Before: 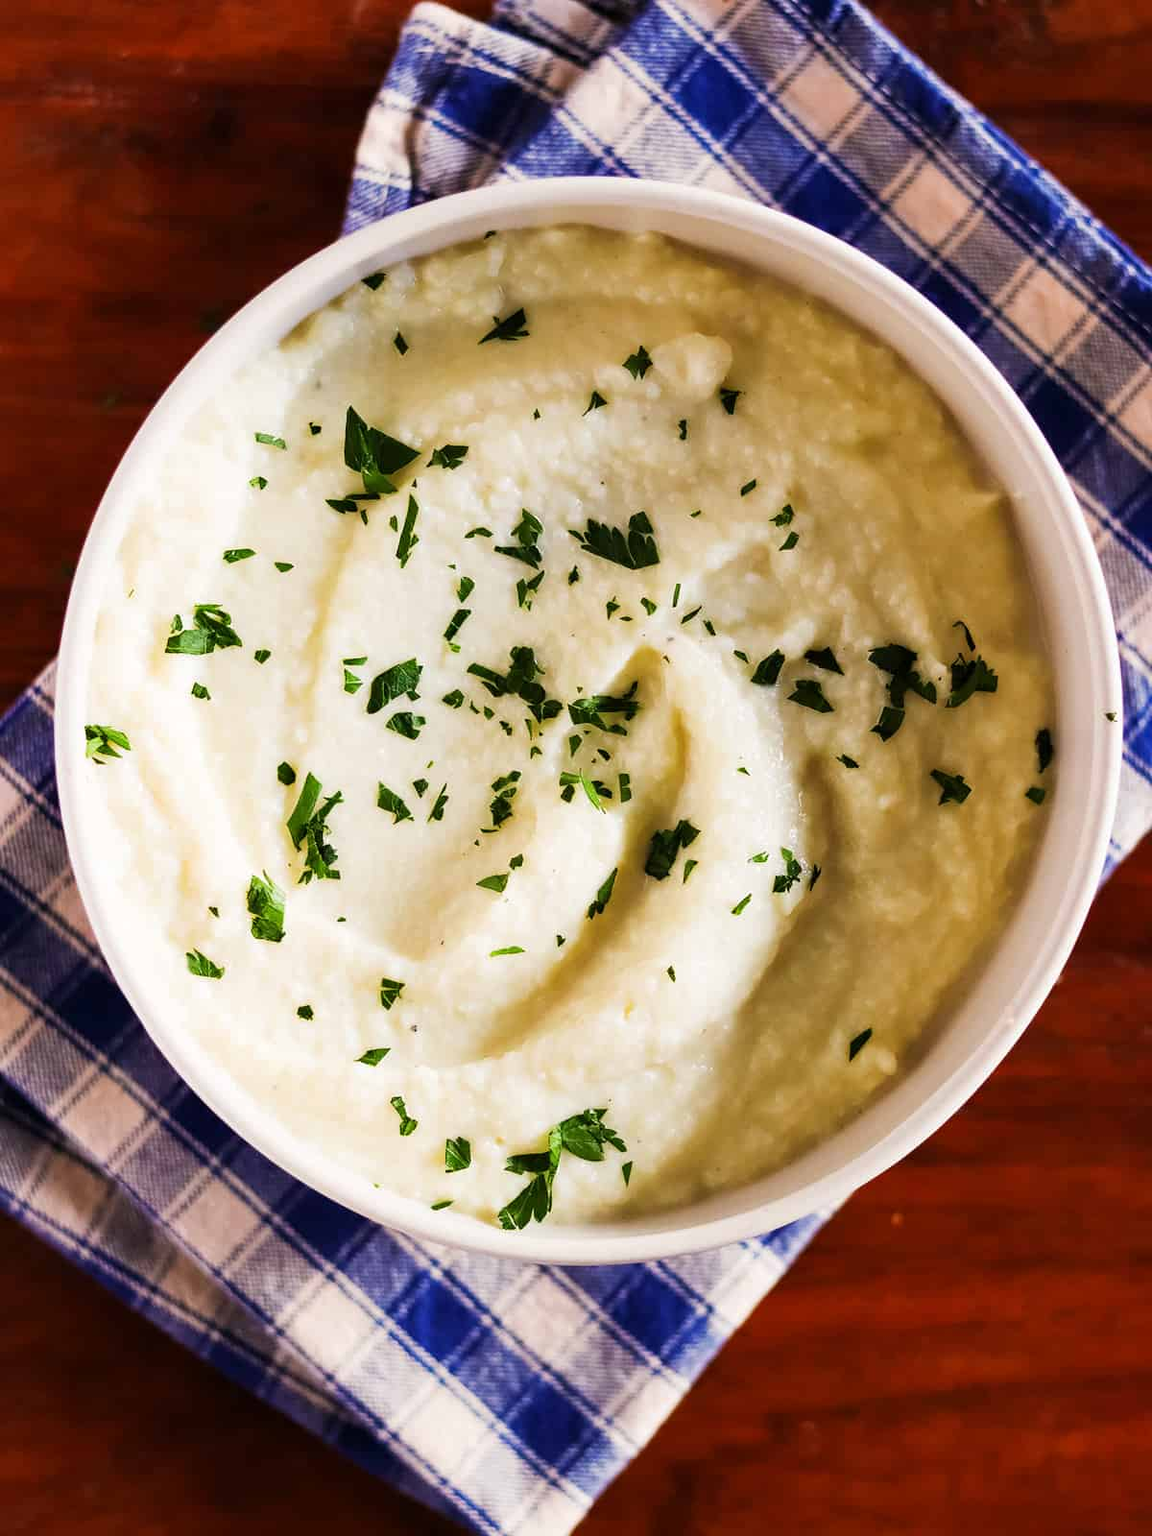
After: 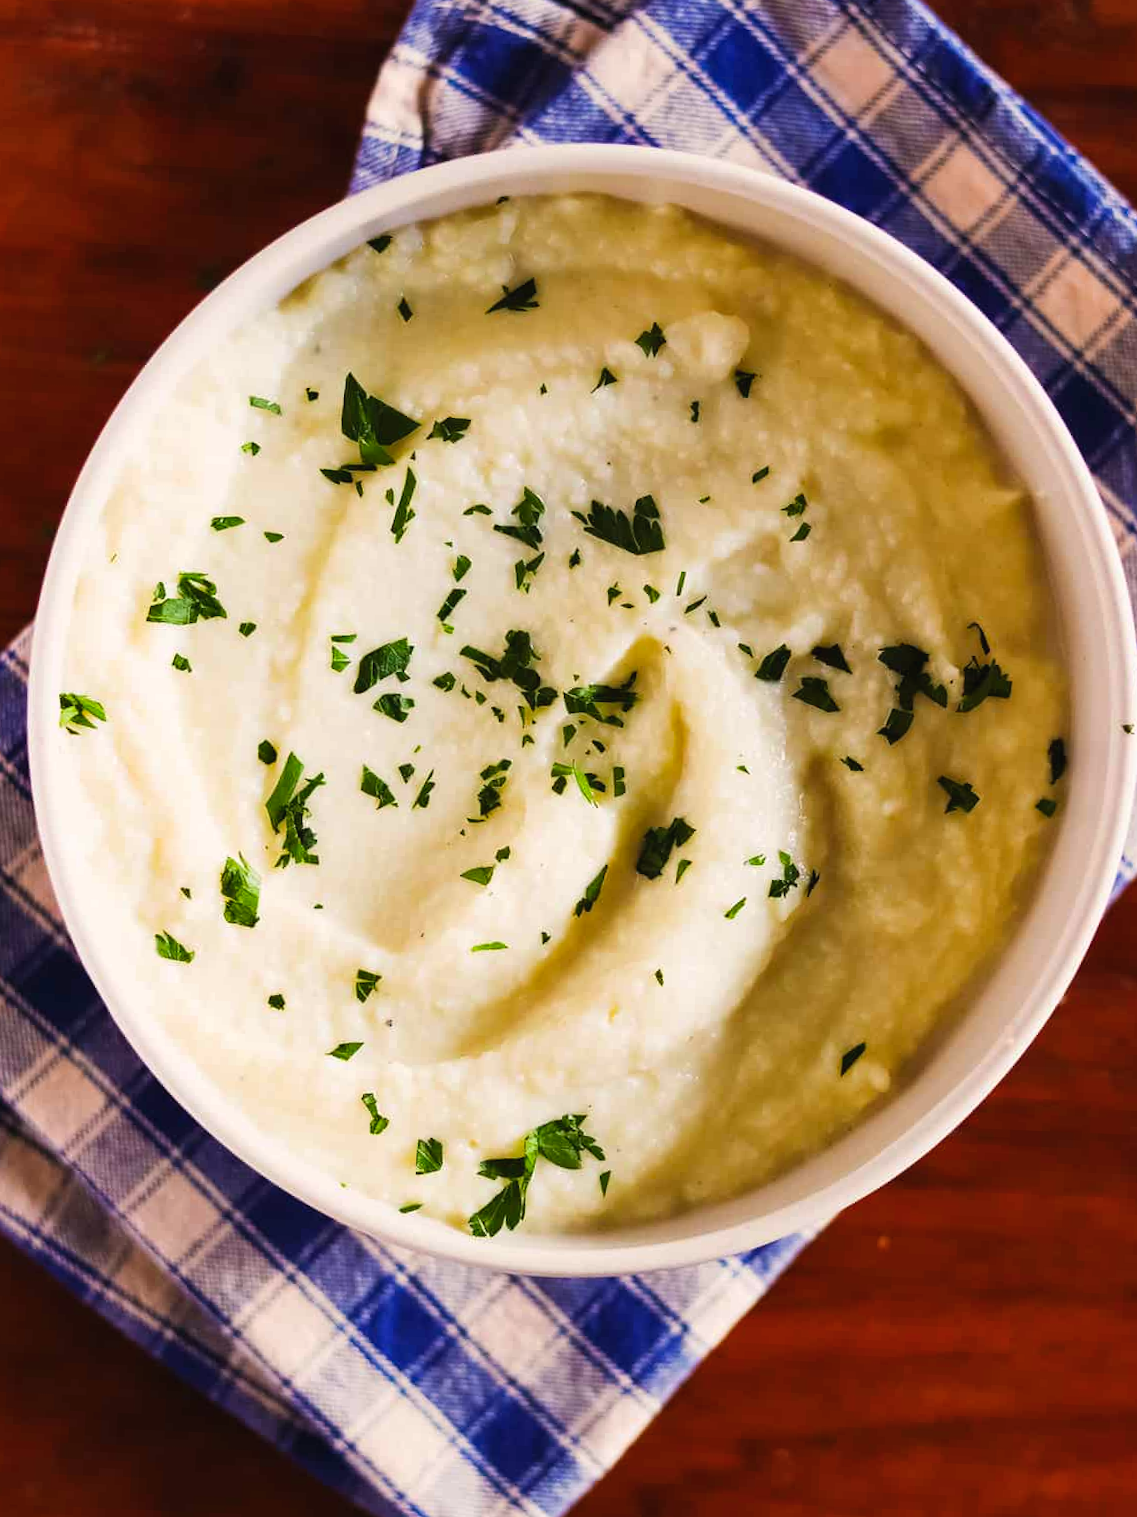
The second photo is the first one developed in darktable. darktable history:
crop and rotate: angle -2.38°
exposure: exposure -0.05 EV
color balance rgb: shadows lift › chroma 2%, shadows lift › hue 50°, power › hue 60°, highlights gain › chroma 1%, highlights gain › hue 60°, global offset › luminance 0.25%, global vibrance 30%
